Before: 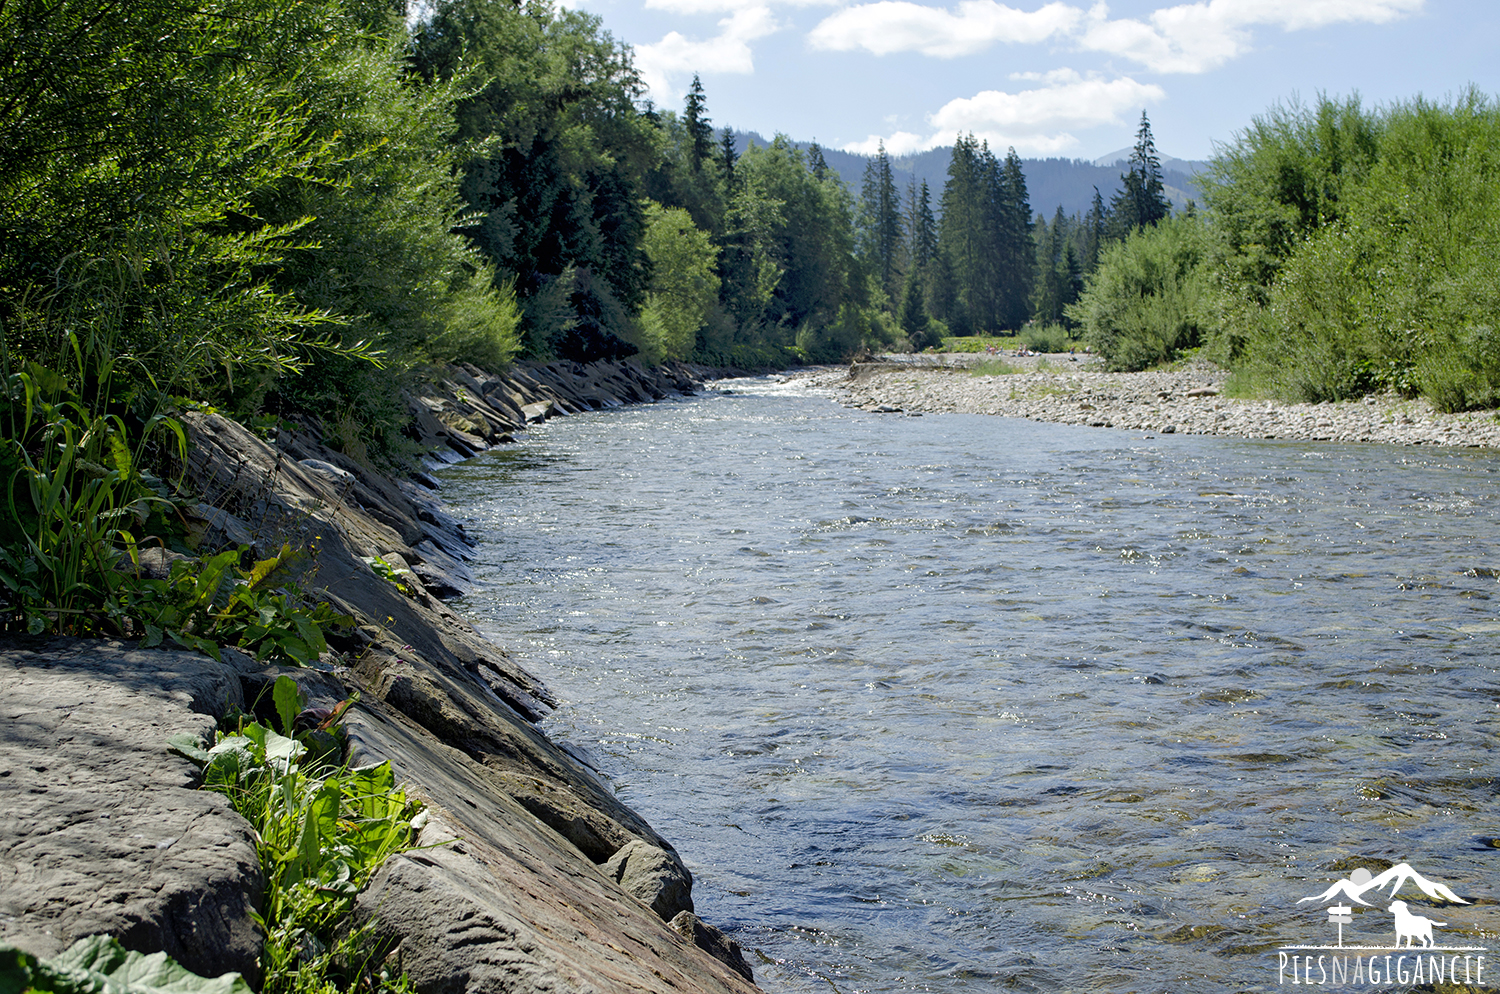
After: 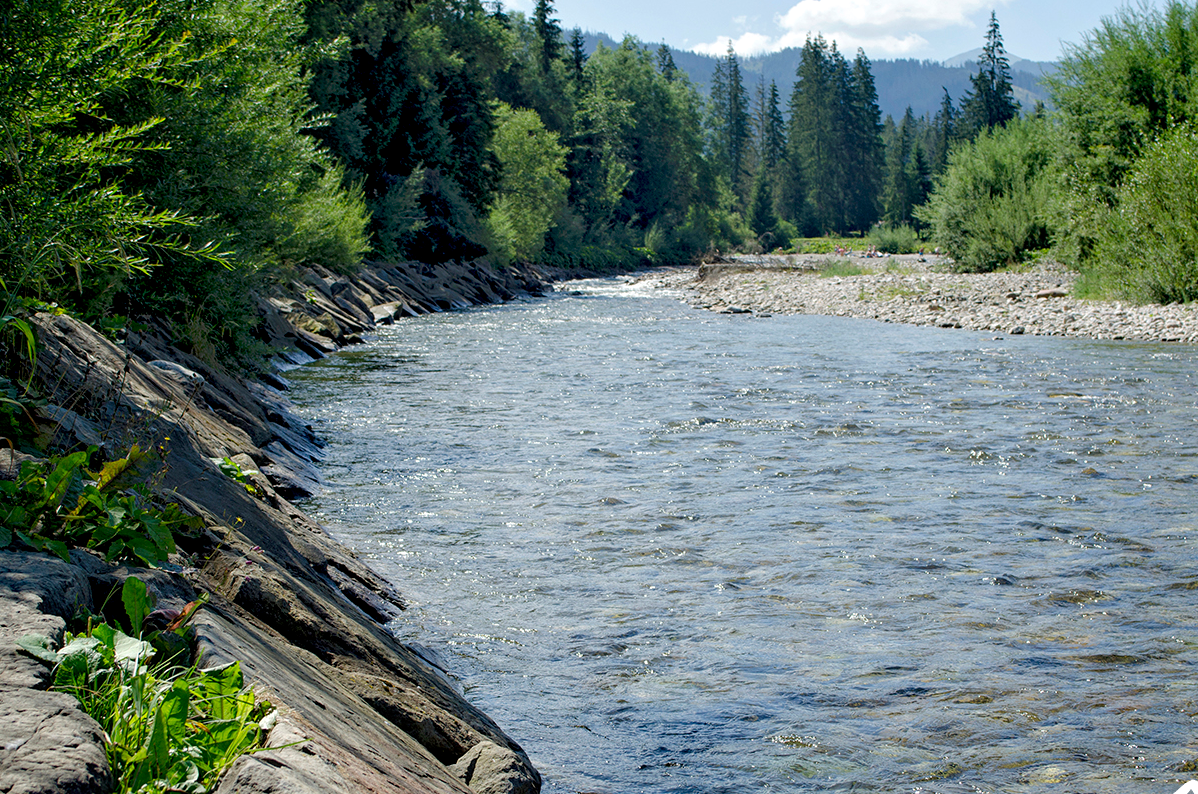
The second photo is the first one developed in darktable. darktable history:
local contrast: highlights 100%, shadows 100%, detail 120%, midtone range 0.2
crop and rotate: left 10.071%, top 10.071%, right 10.02%, bottom 10.02%
